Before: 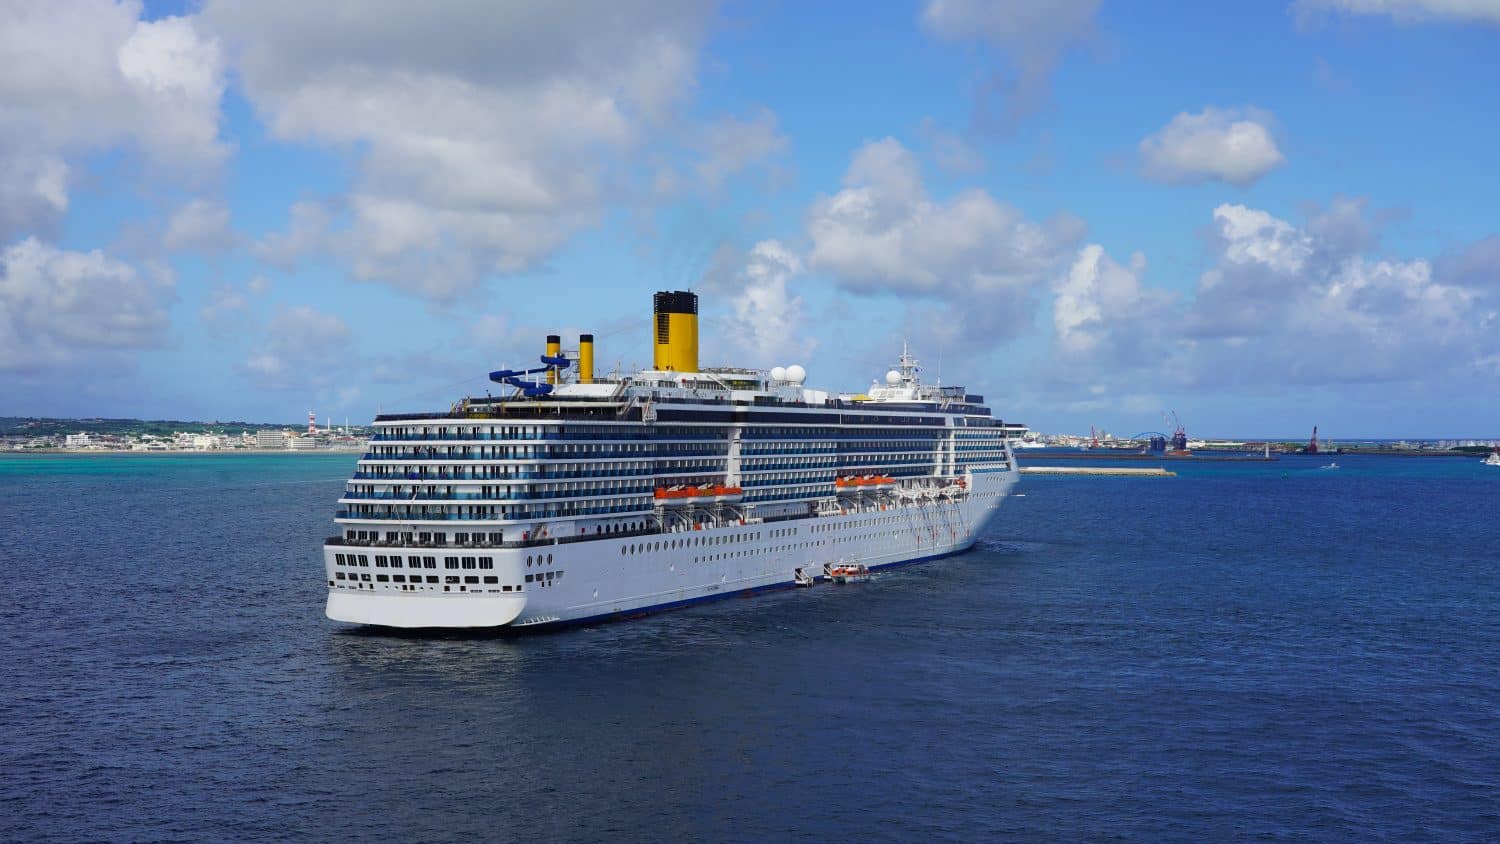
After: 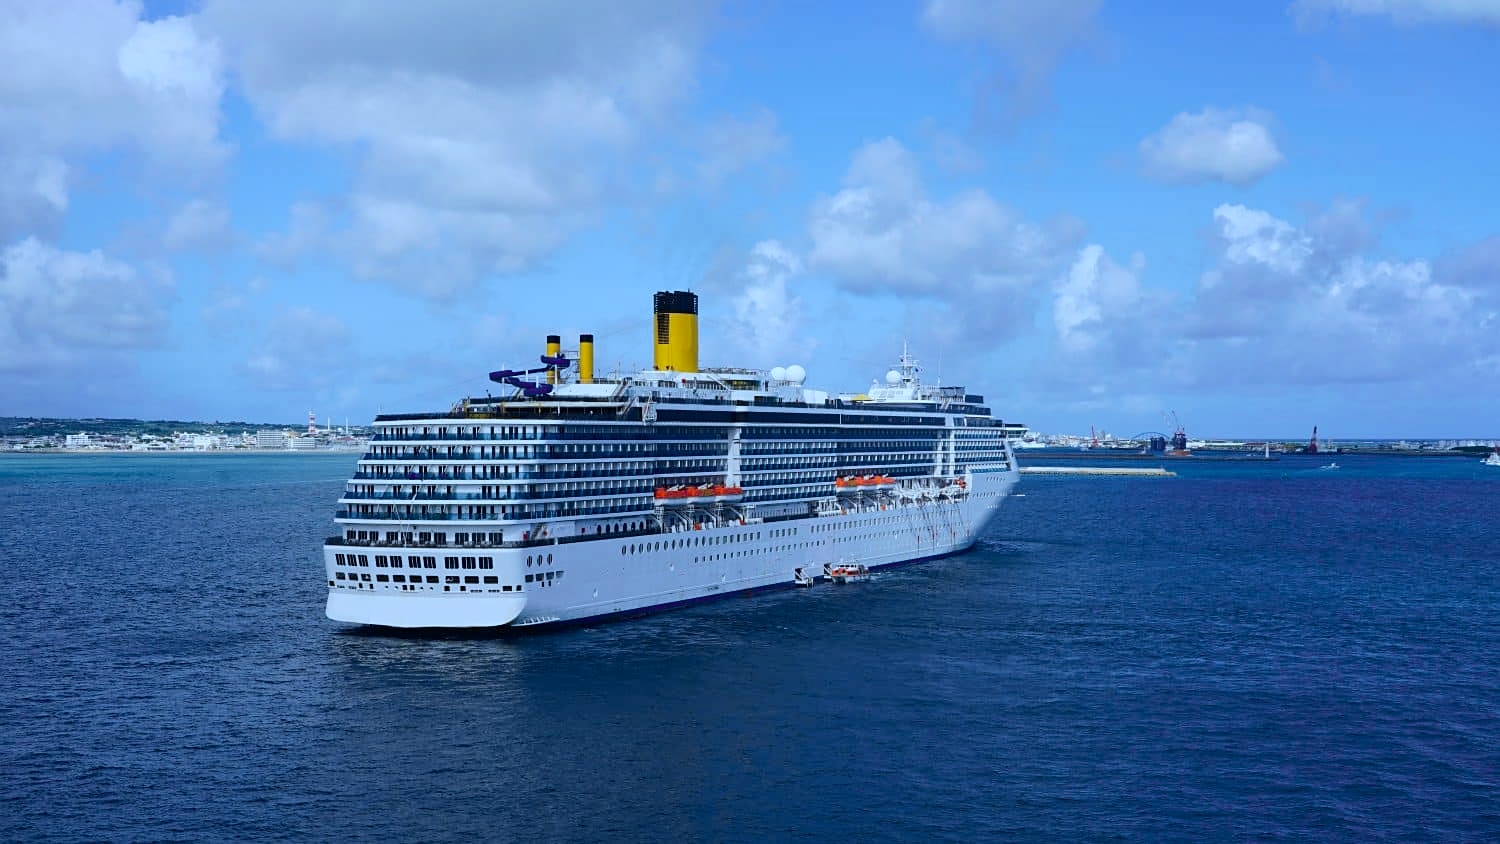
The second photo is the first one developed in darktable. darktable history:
tone curve: curves: ch0 [(0, 0) (0.23, 0.205) (0.486, 0.52) (0.822, 0.825) (0.994, 0.955)]; ch1 [(0, 0) (0.226, 0.261) (0.379, 0.442) (0.469, 0.472) (0.495, 0.495) (0.514, 0.504) (0.561, 0.568) (0.59, 0.612) (1, 1)]; ch2 [(0, 0) (0.269, 0.299) (0.459, 0.441) (0.498, 0.499) (0.523, 0.52) (0.586, 0.569) (0.635, 0.617) (0.659, 0.681) (0.718, 0.764) (1, 1)], color space Lab, independent channels, preserve colors none
color calibration: x 0.383, y 0.372, temperature 3900.67 K
sharpen: amount 0.218
